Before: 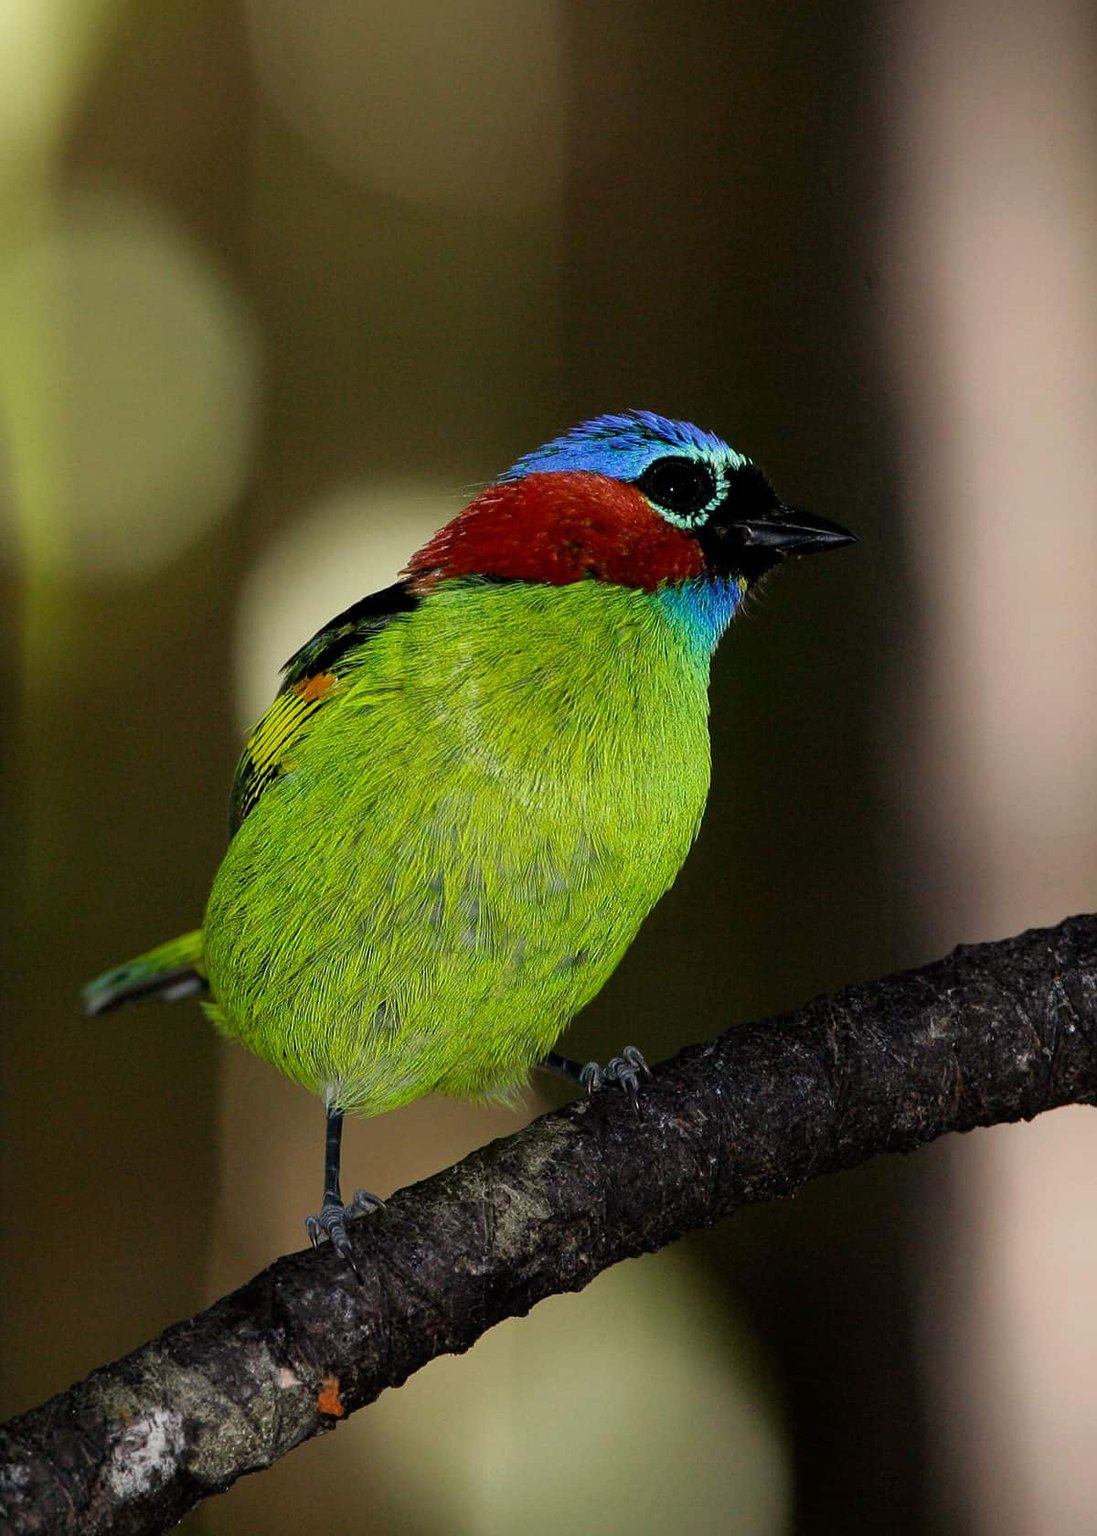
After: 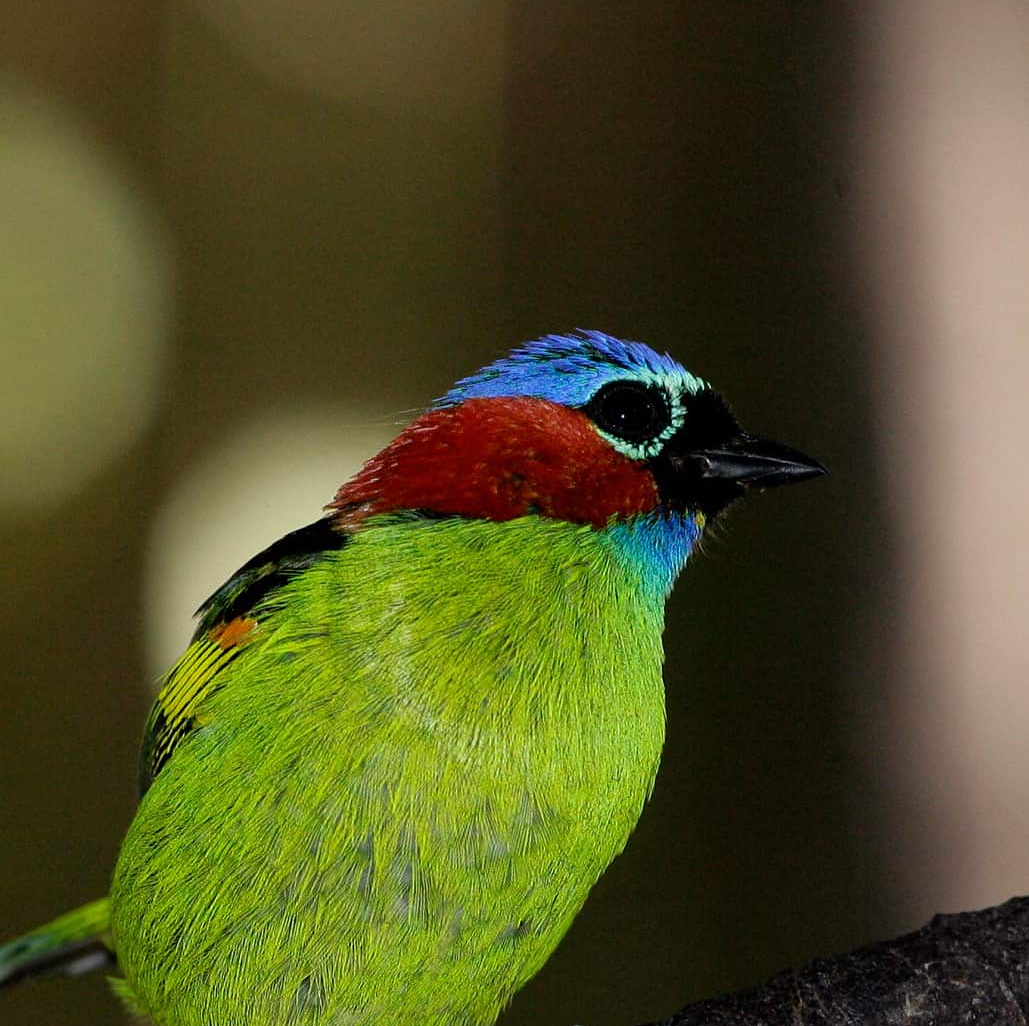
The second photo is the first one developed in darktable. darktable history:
crop and rotate: left 9.376%, top 7.093%, right 4.797%, bottom 31.78%
